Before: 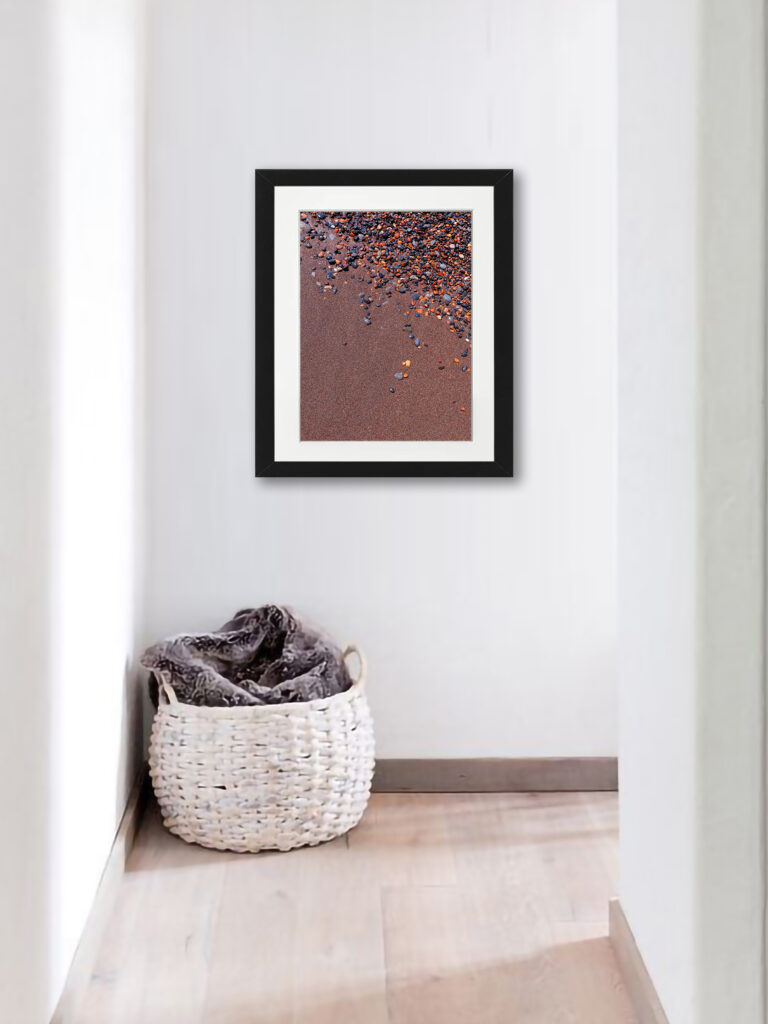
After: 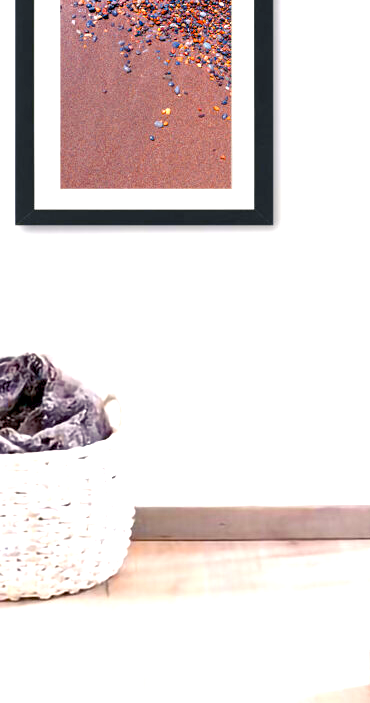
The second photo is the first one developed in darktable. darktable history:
white balance: red 0.974, blue 1.044
crop: left 31.379%, top 24.658%, right 20.326%, bottom 6.628%
color balance rgb: shadows lift › chroma 3%, shadows lift › hue 240.84°, highlights gain › chroma 3%, highlights gain › hue 73.2°, global offset › luminance -0.5%, perceptual saturation grading › global saturation 20%, perceptual saturation grading › highlights -25%, perceptual saturation grading › shadows 50%, global vibrance 25.26%
exposure: black level correction 0, exposure 1.1 EV, compensate exposure bias true, compensate highlight preservation false
